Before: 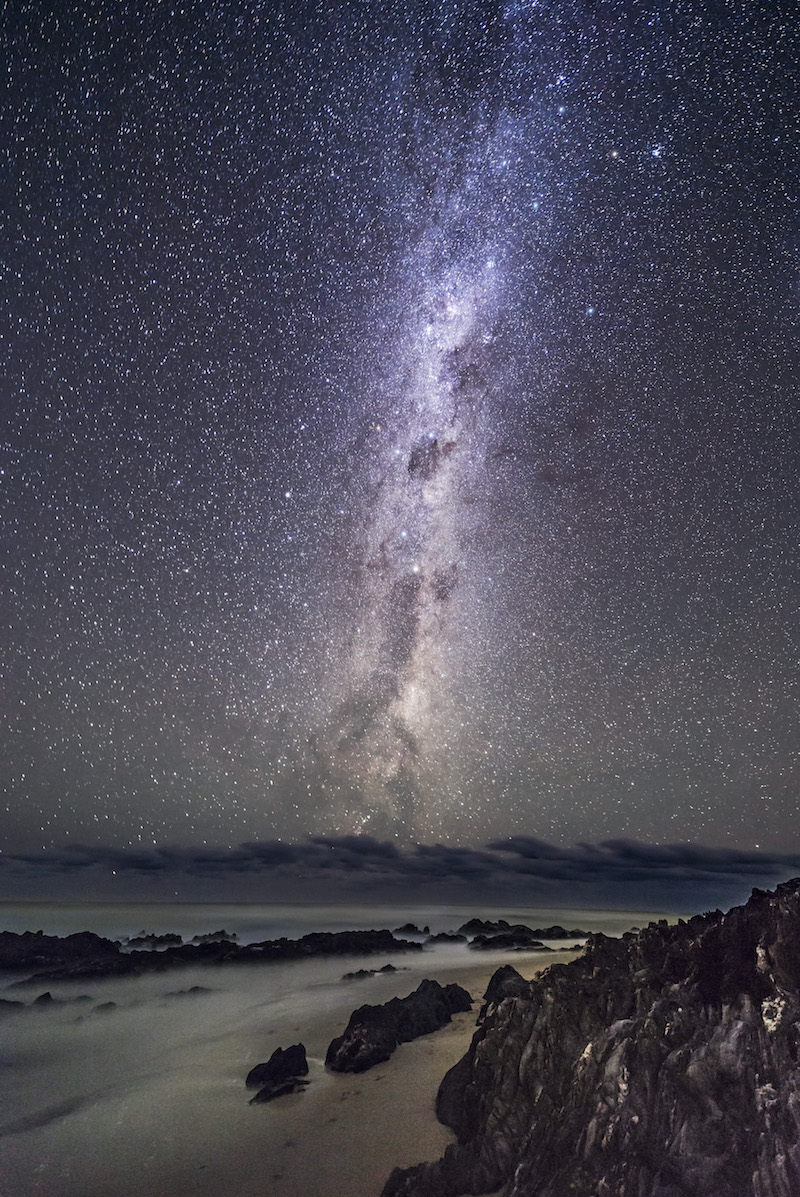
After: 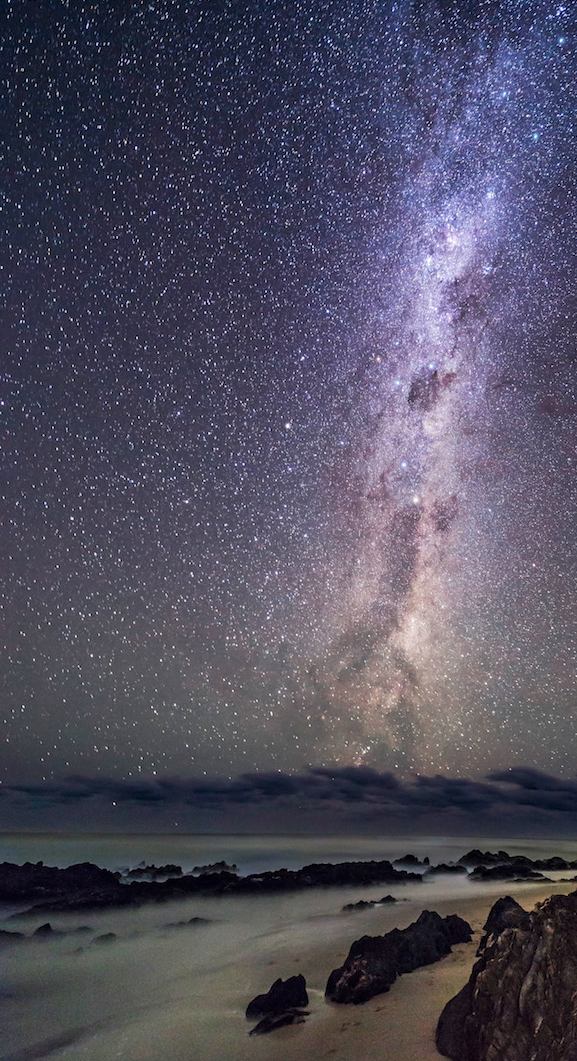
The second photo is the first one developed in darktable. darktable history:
velvia: on, module defaults
crop: top 5.79%, right 27.84%, bottom 5.555%
